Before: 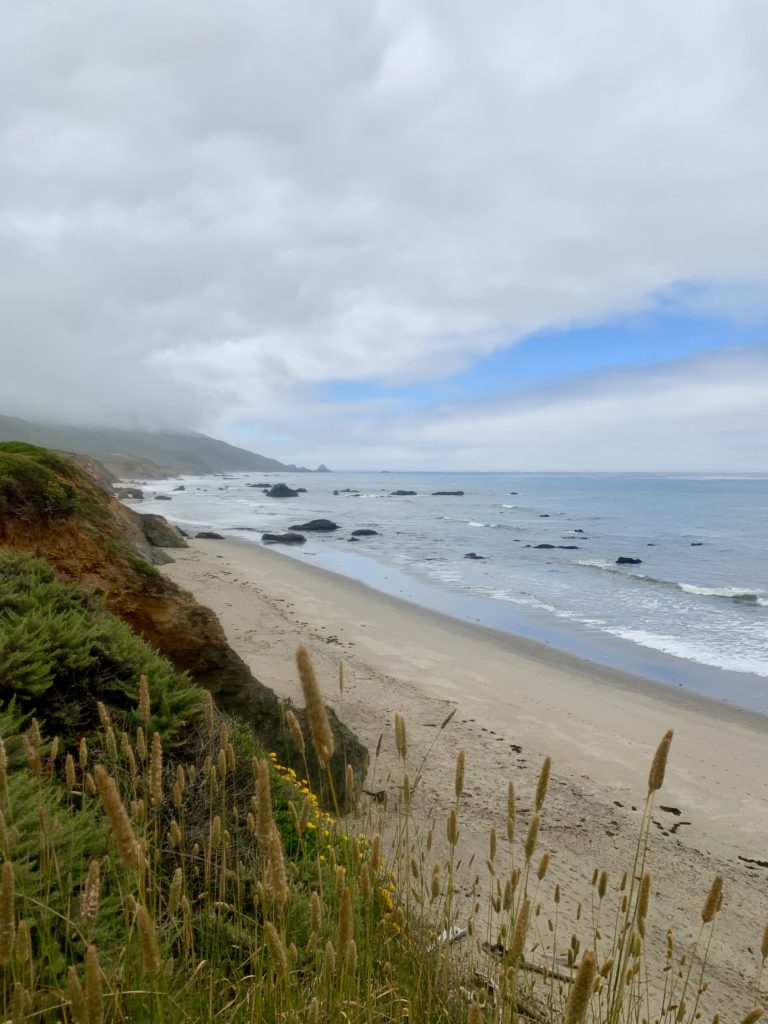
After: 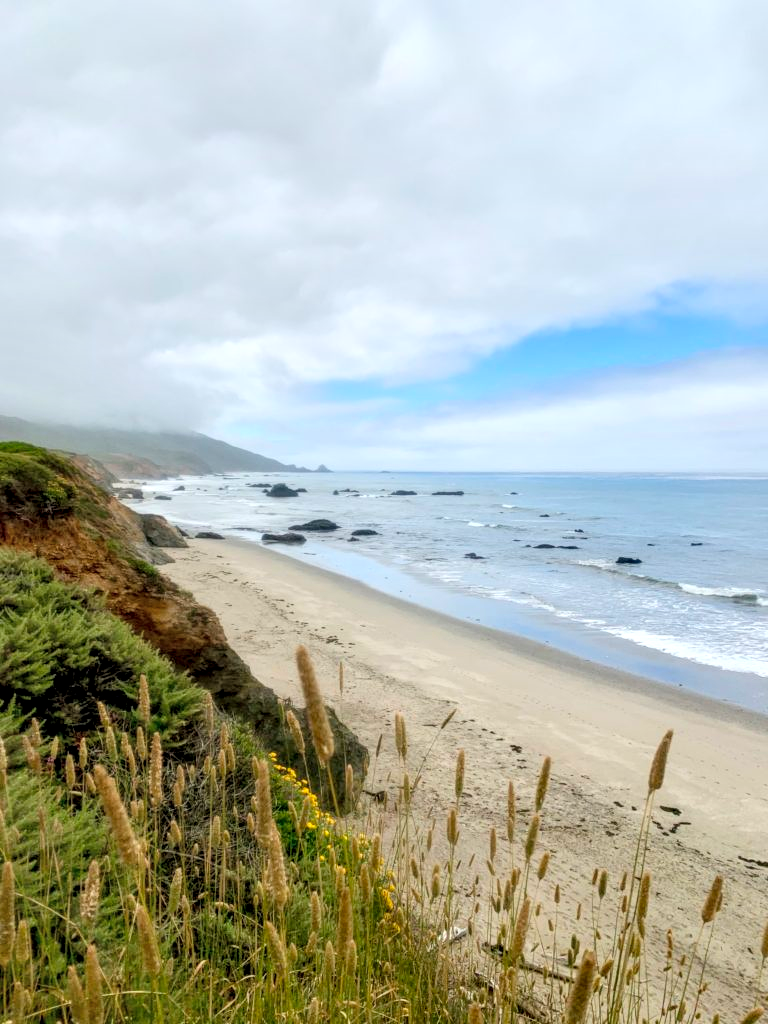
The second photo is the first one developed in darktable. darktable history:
local contrast: highlights 60%, shadows 60%, detail 160%
contrast brightness saturation: contrast 0.104, brightness 0.305, saturation 0.14
